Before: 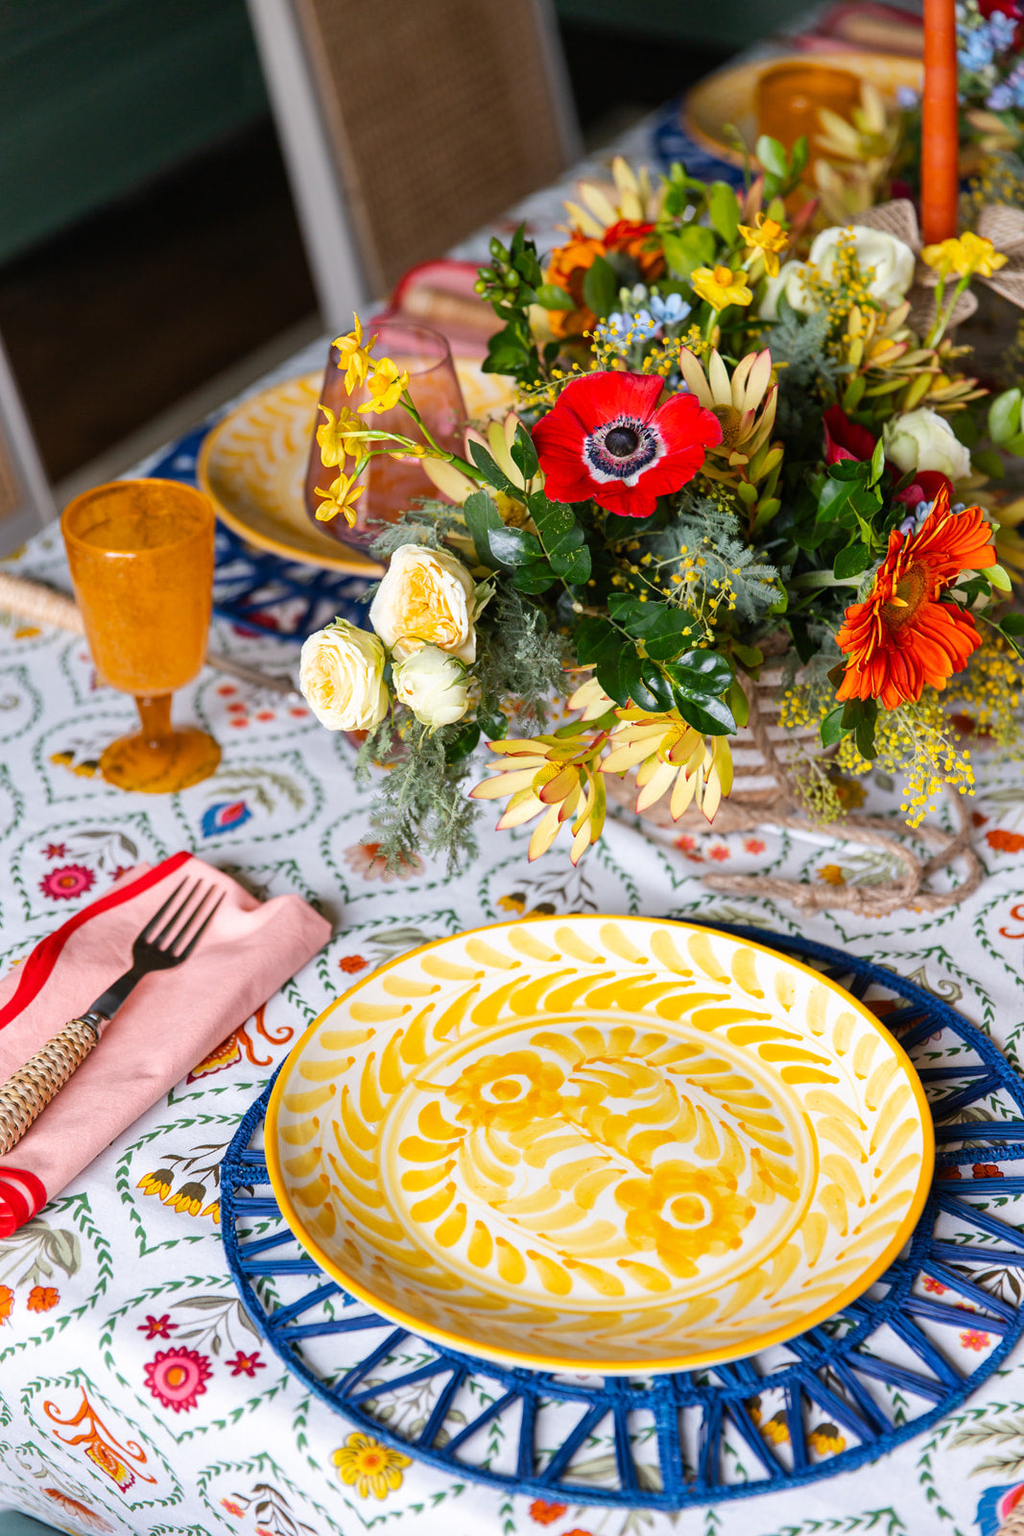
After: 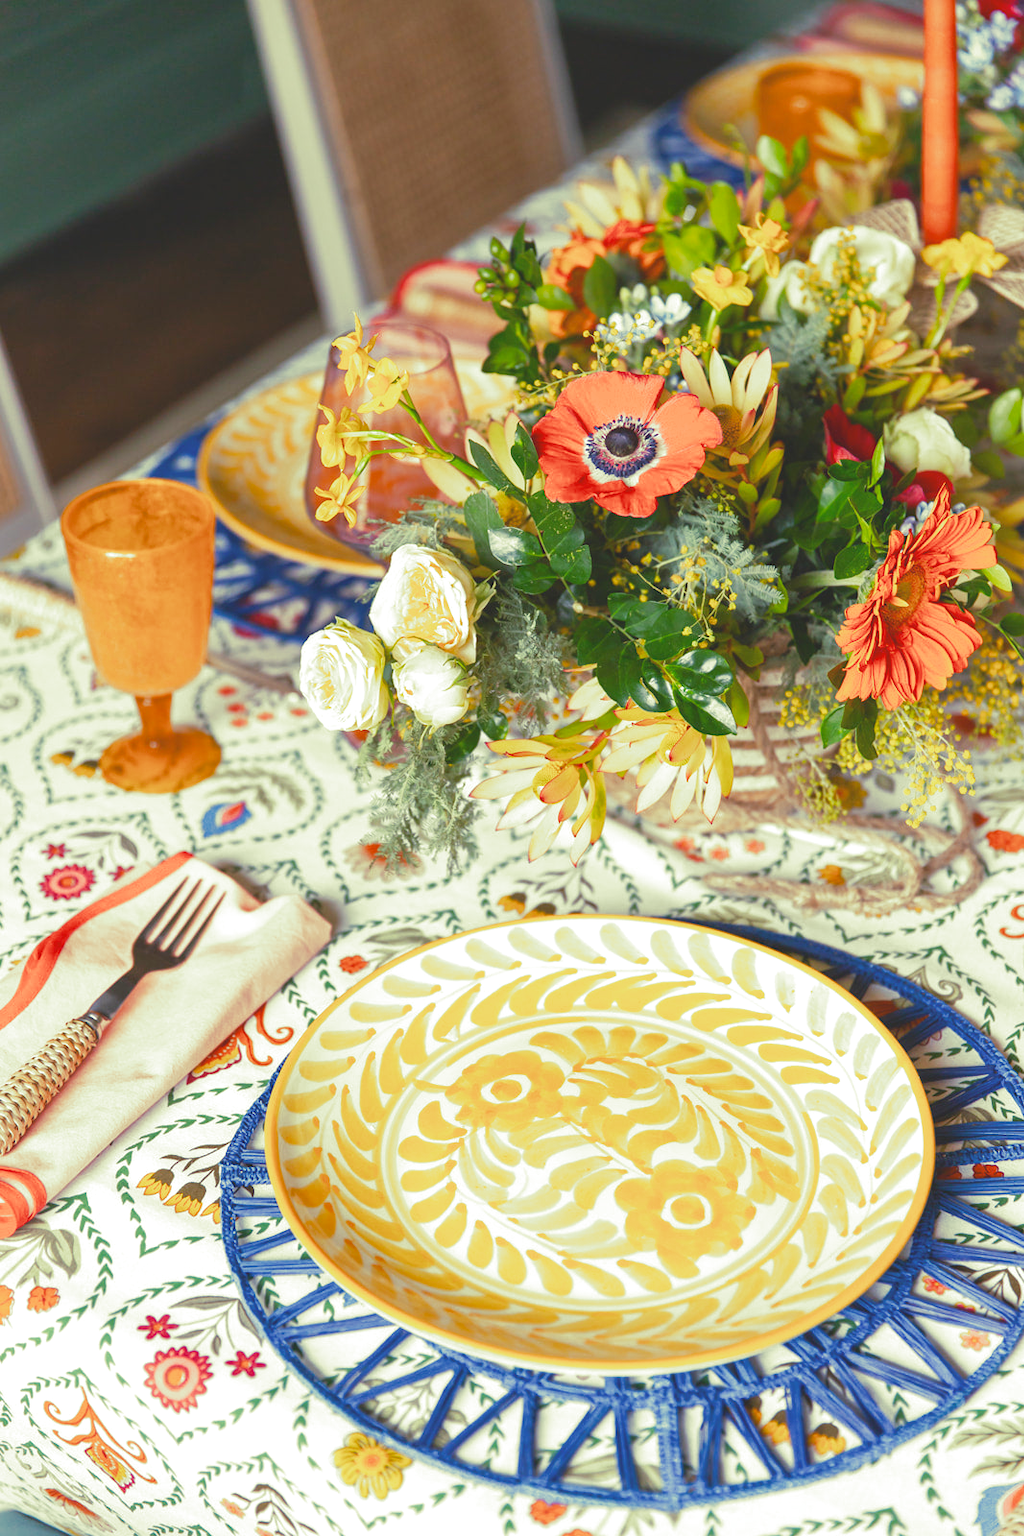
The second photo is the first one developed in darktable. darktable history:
split-toning: shadows › hue 290.82°, shadows › saturation 0.34, highlights › saturation 0.38, balance 0, compress 50%
shadows and highlights: shadows 25, highlights -25
contrast brightness saturation: contrast -0.28
exposure: black level correction 0, exposure 0.9 EV, compensate exposure bias true, compensate highlight preservation false
